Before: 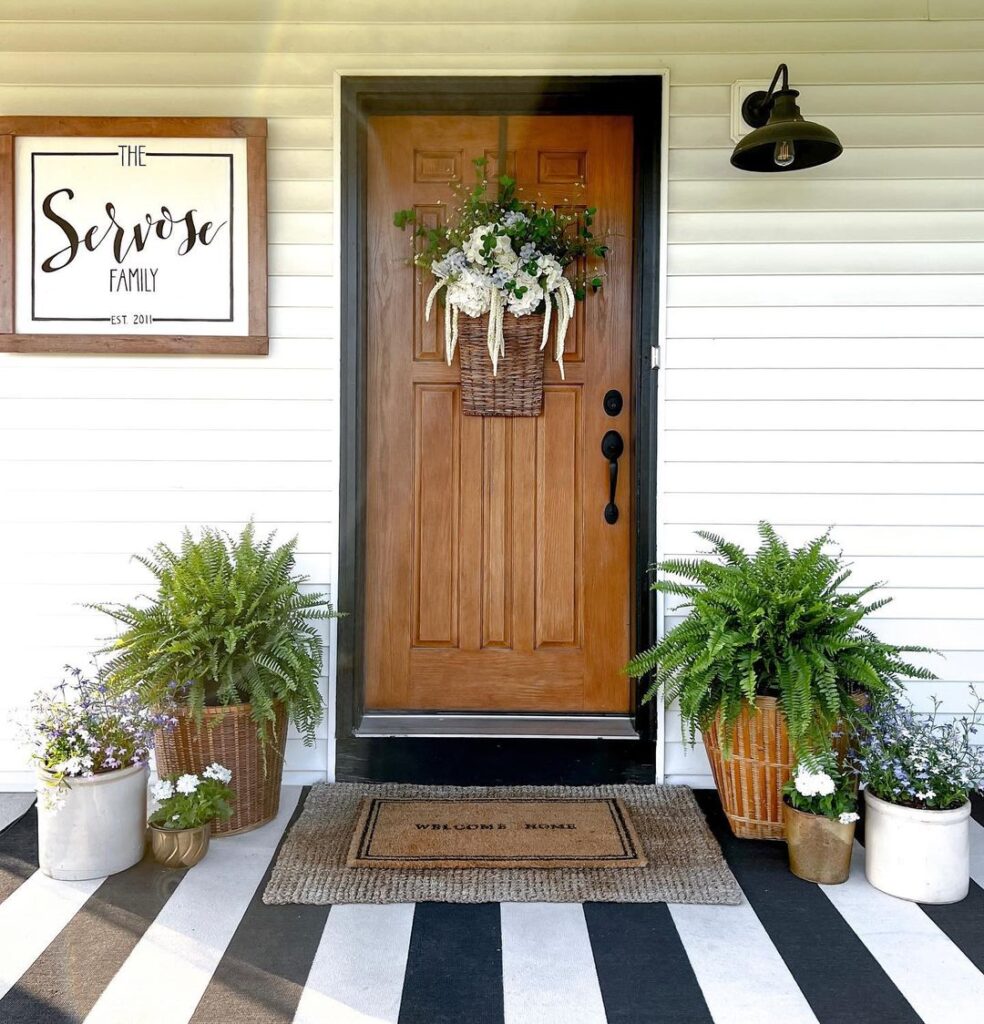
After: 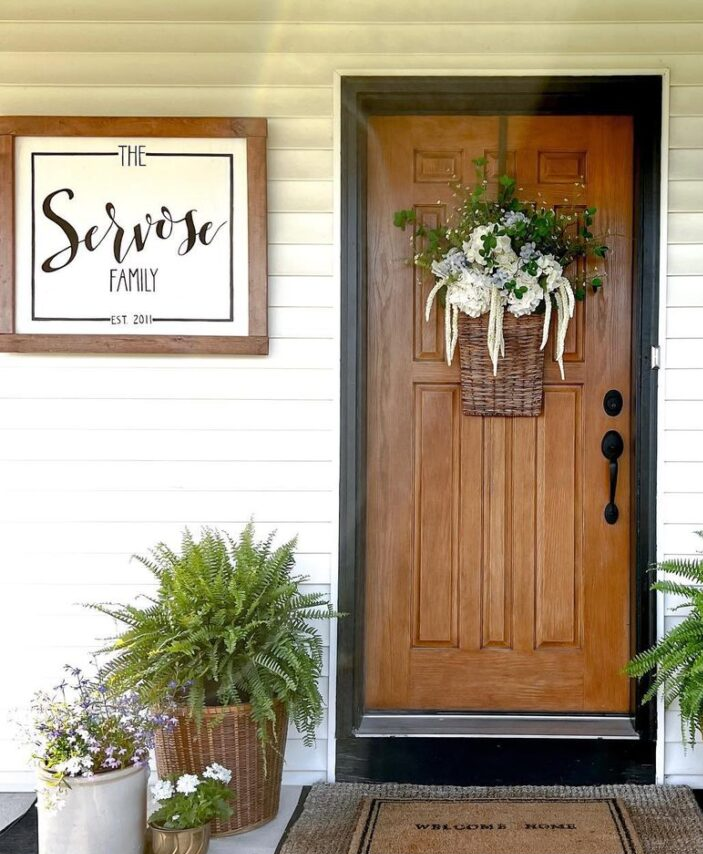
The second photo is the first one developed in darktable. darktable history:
crop: right 28.523%, bottom 16.58%
